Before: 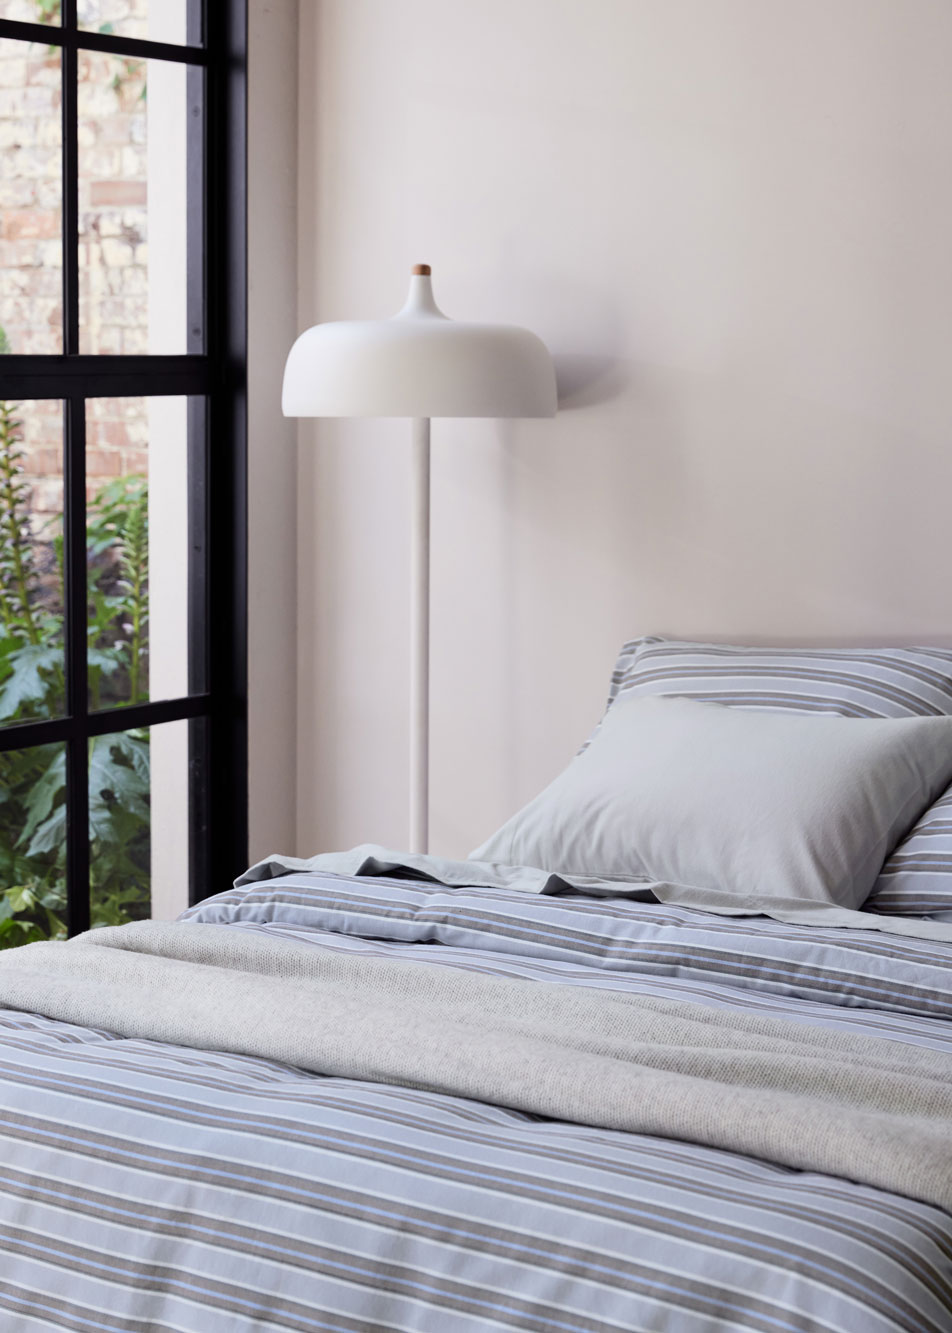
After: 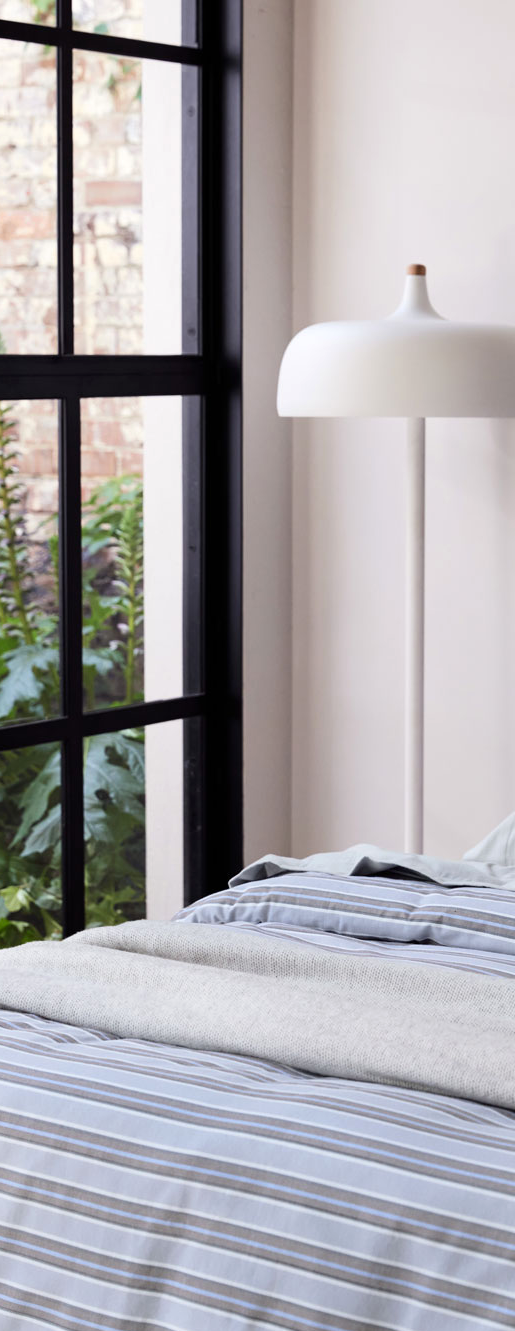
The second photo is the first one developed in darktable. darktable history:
crop: left 0.619%, right 45.191%, bottom 0.079%
levels: mode automatic, levels [0, 0.492, 0.984]
